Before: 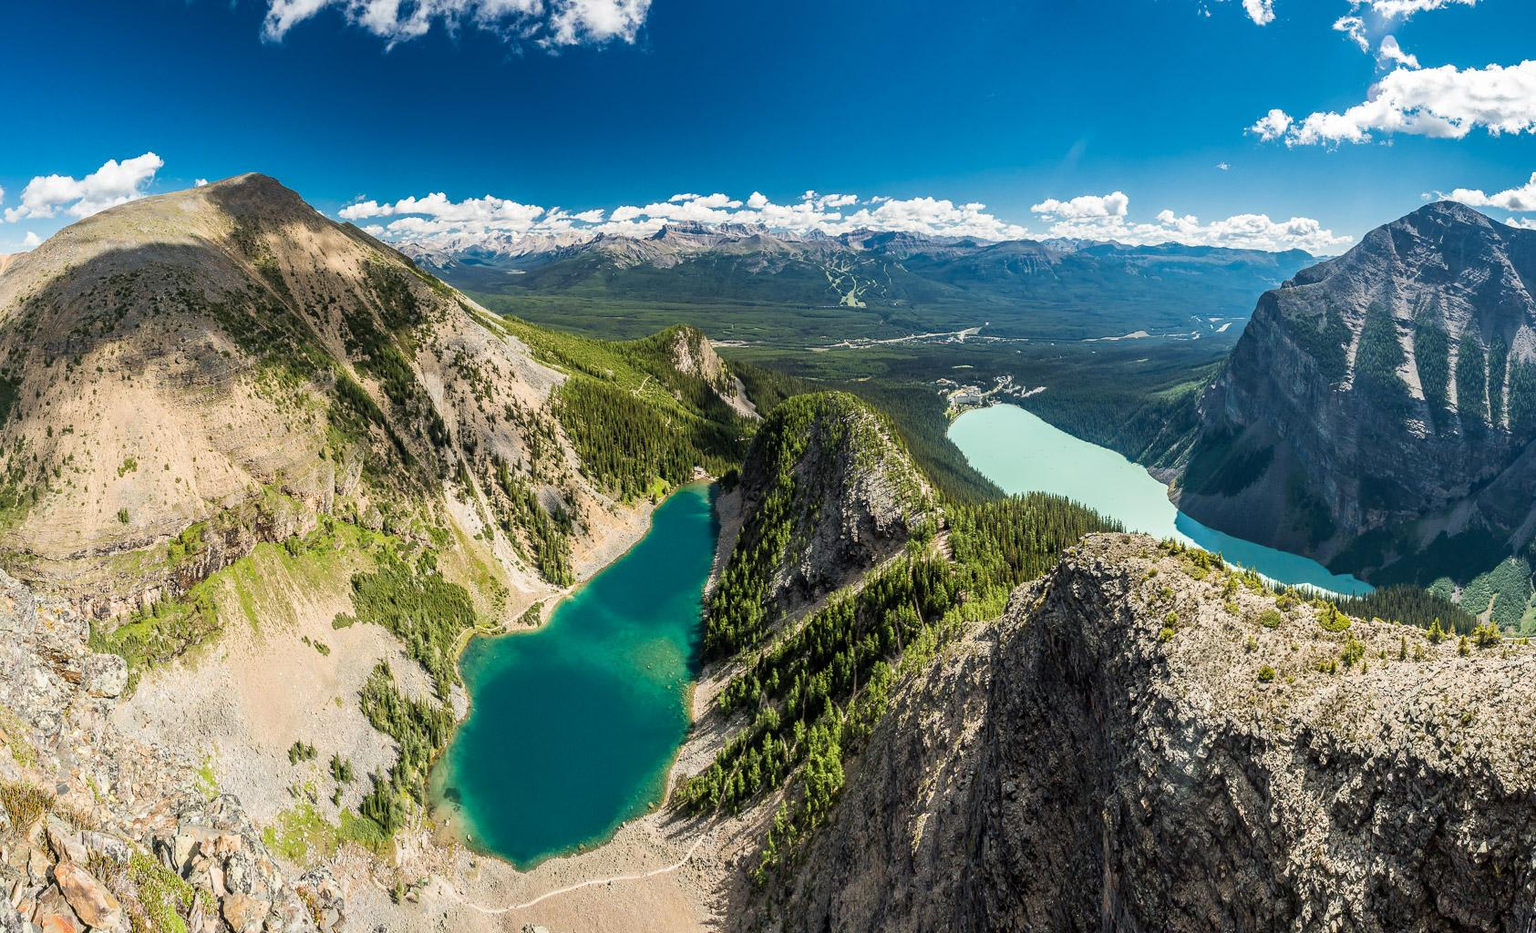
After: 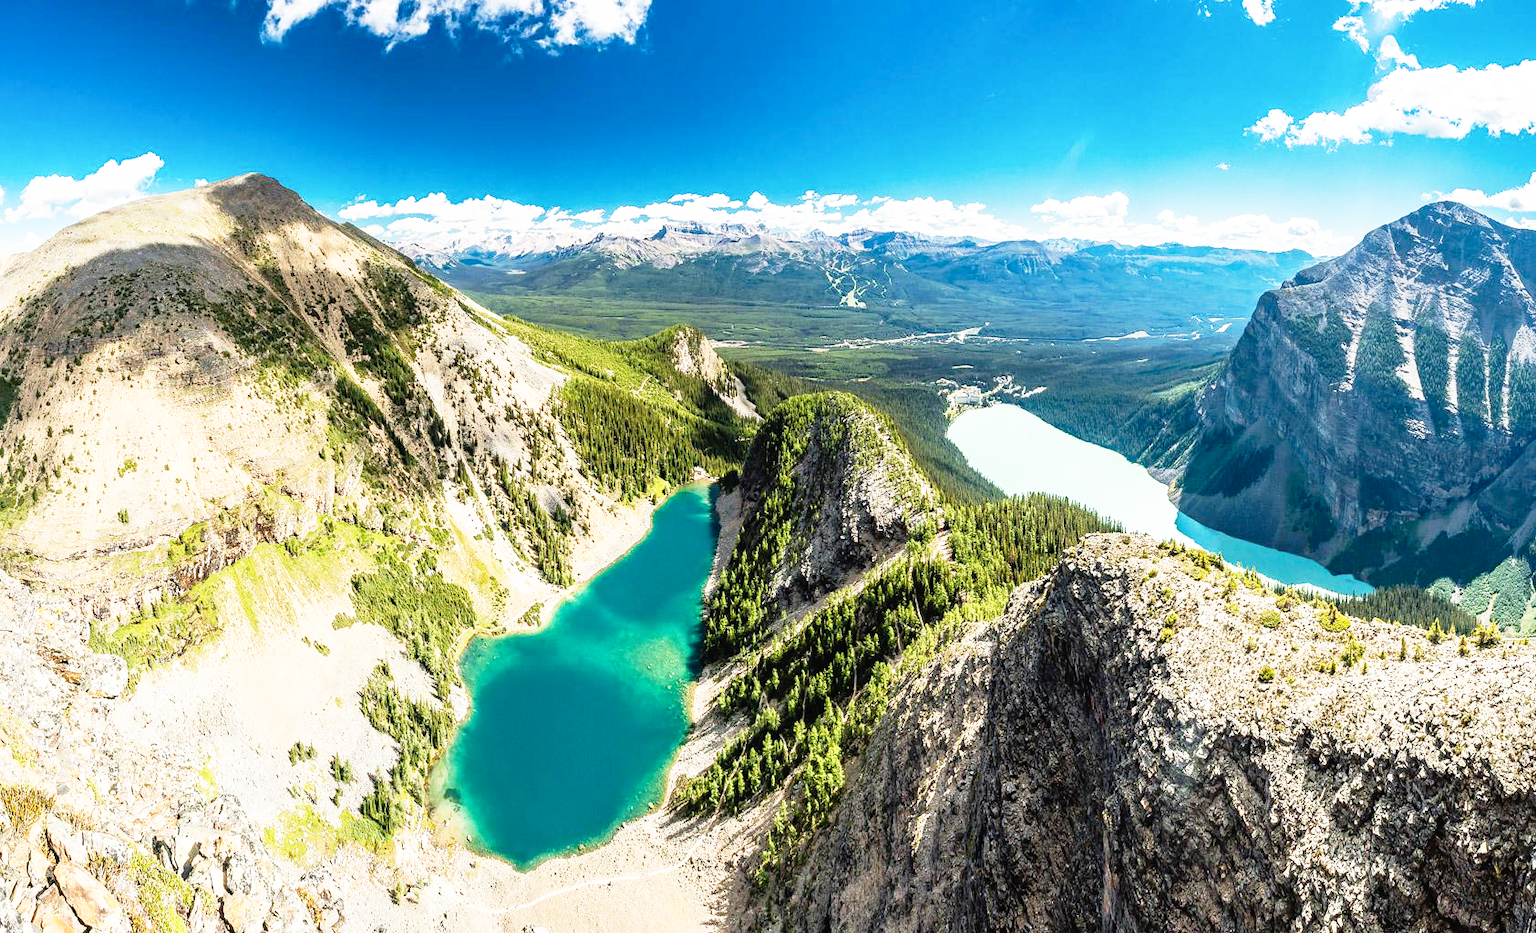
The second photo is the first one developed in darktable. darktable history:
exposure: black level correction -0.003, exposure 0.04 EV, compensate highlight preservation false
base curve: curves: ch0 [(0, 0) (0.012, 0.01) (0.073, 0.168) (0.31, 0.711) (0.645, 0.957) (1, 1)], preserve colors none
